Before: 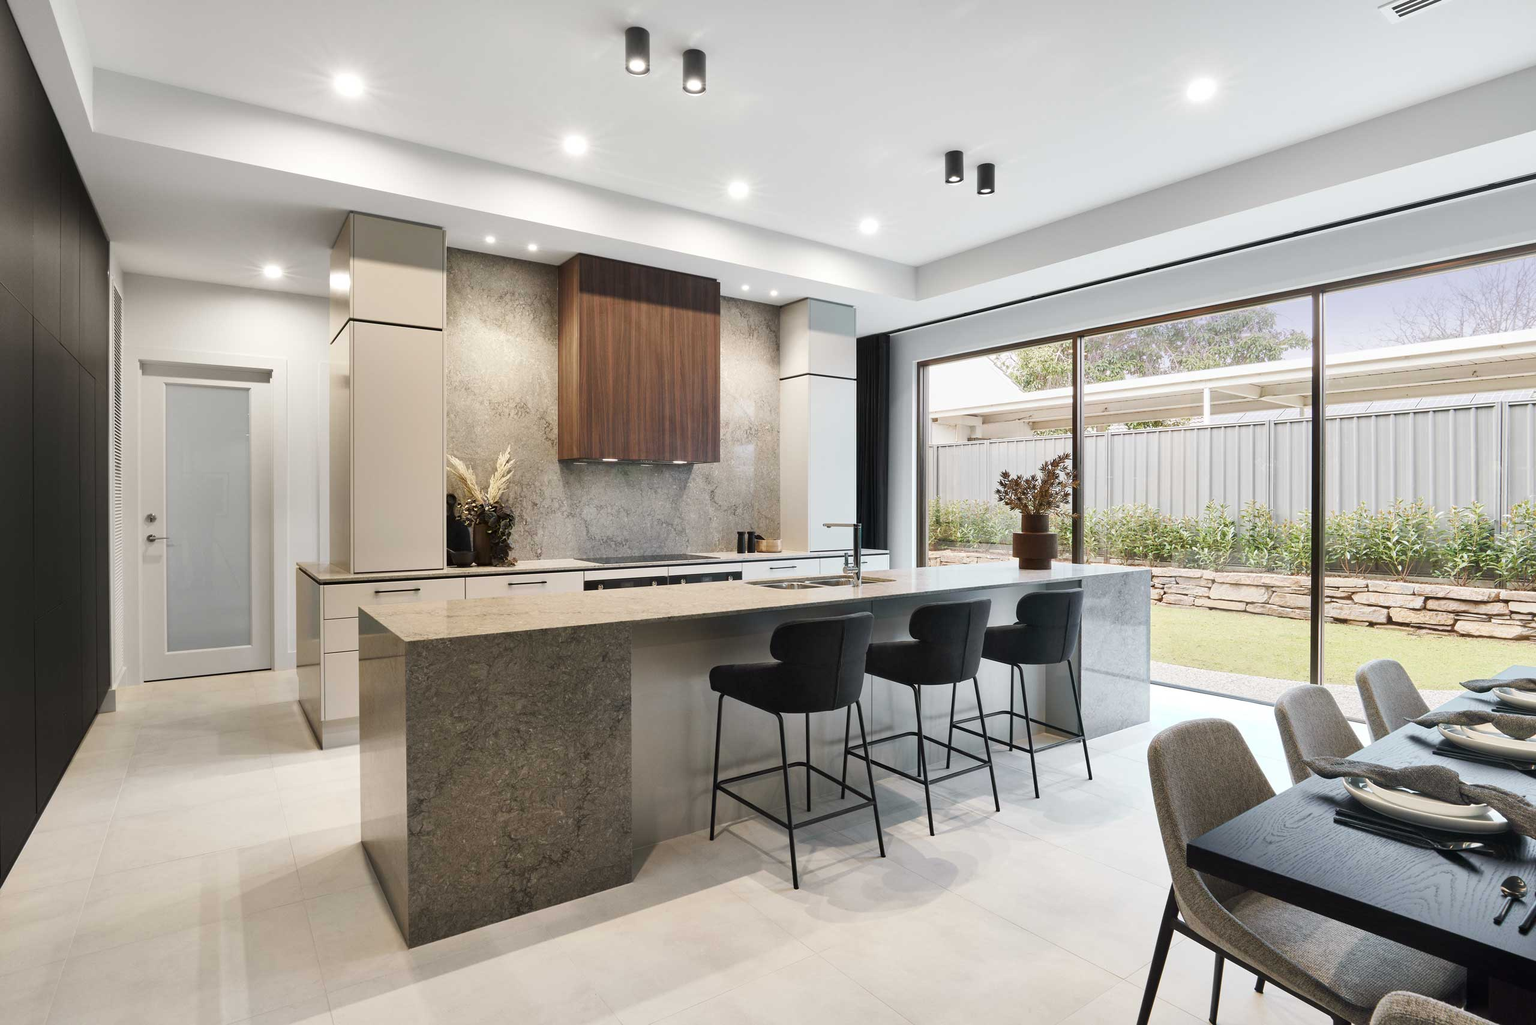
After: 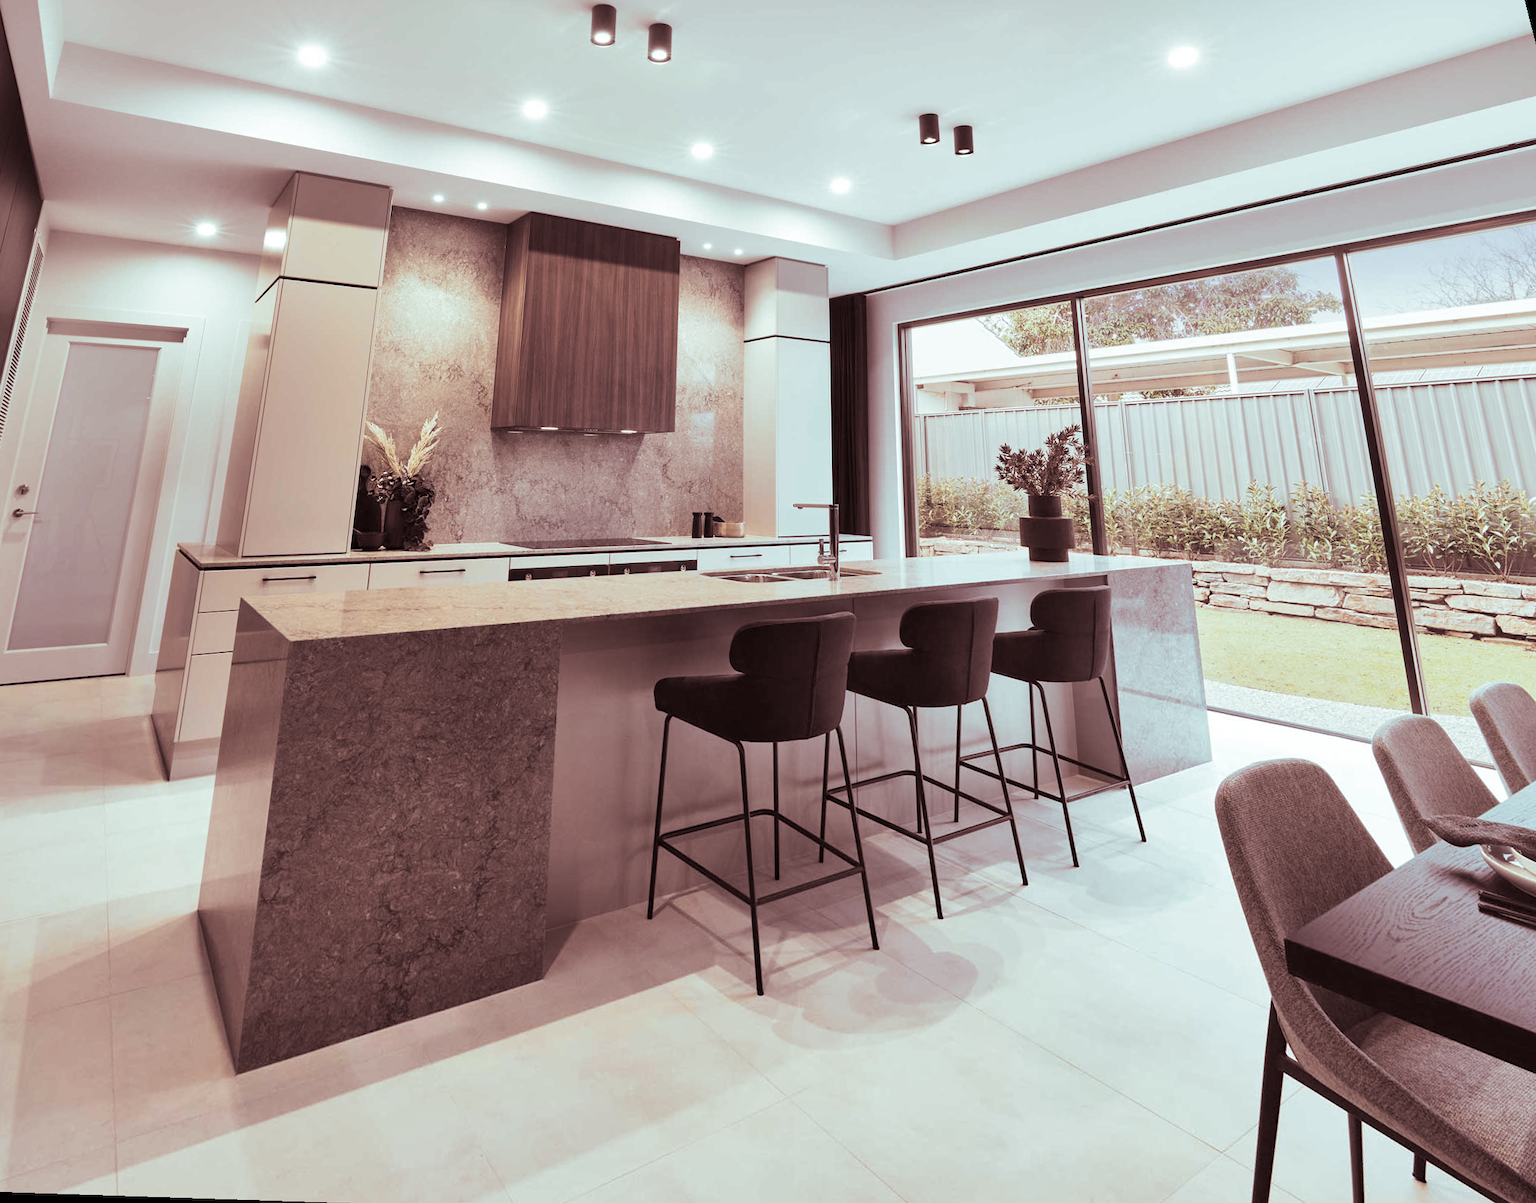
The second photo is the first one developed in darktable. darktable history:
split-toning: shadows › saturation 0.3, highlights › hue 180°, highlights › saturation 0.3, compress 0%
rotate and perspective: rotation 0.72°, lens shift (vertical) -0.352, lens shift (horizontal) -0.051, crop left 0.152, crop right 0.859, crop top 0.019, crop bottom 0.964
